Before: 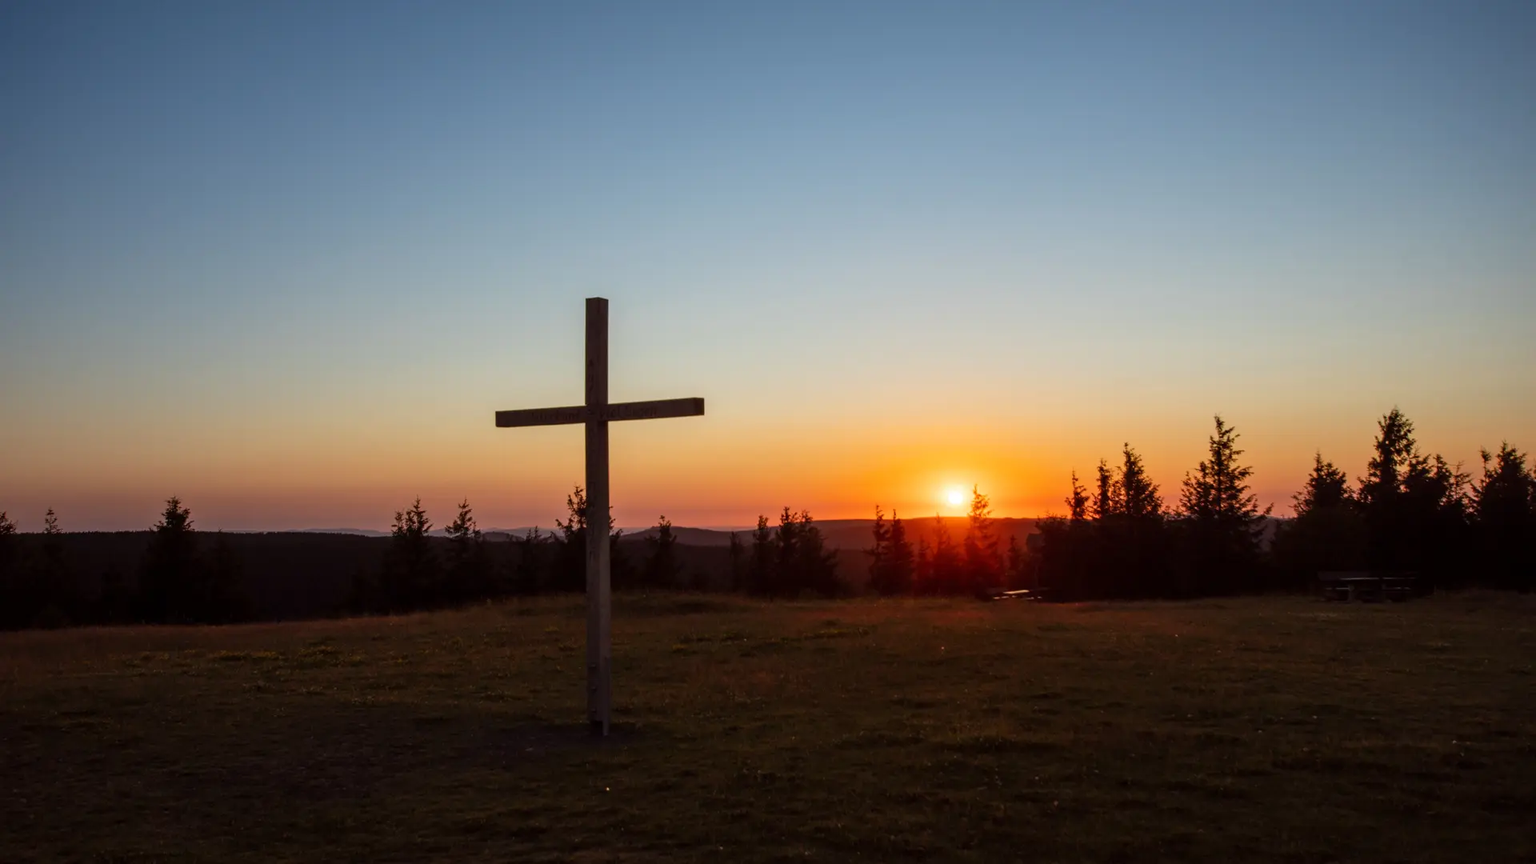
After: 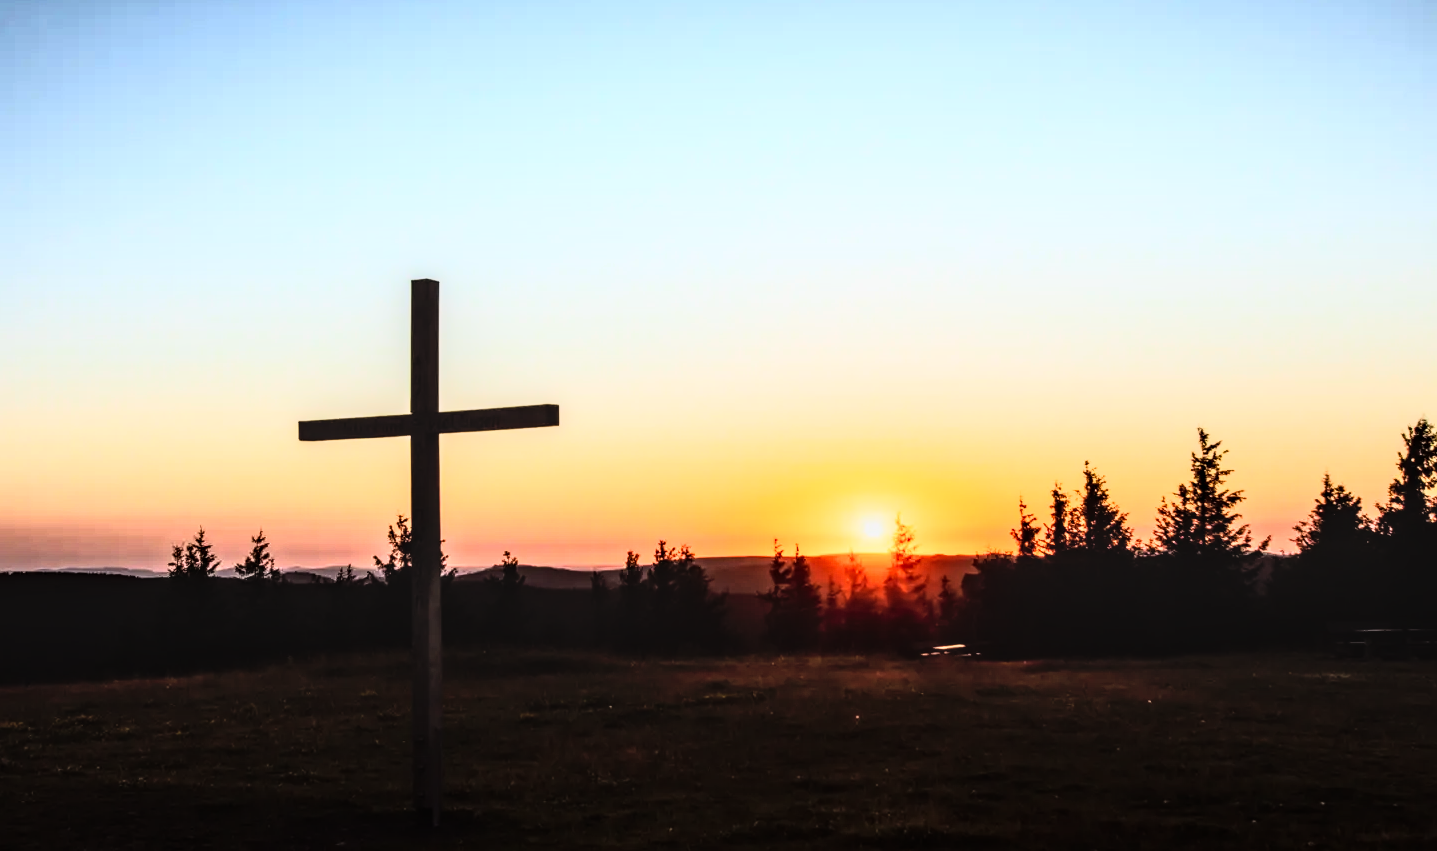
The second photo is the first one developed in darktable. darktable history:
local contrast: detail 142%
crop: left 16.768%, top 8.653%, right 8.362%, bottom 12.485%
shadows and highlights: shadows 0, highlights 40
rgb curve: curves: ch0 [(0, 0) (0.21, 0.15) (0.24, 0.21) (0.5, 0.75) (0.75, 0.96) (0.89, 0.99) (1, 1)]; ch1 [(0, 0.02) (0.21, 0.13) (0.25, 0.2) (0.5, 0.67) (0.75, 0.9) (0.89, 0.97) (1, 1)]; ch2 [(0, 0.02) (0.21, 0.13) (0.25, 0.2) (0.5, 0.67) (0.75, 0.9) (0.89, 0.97) (1, 1)], compensate middle gray true
